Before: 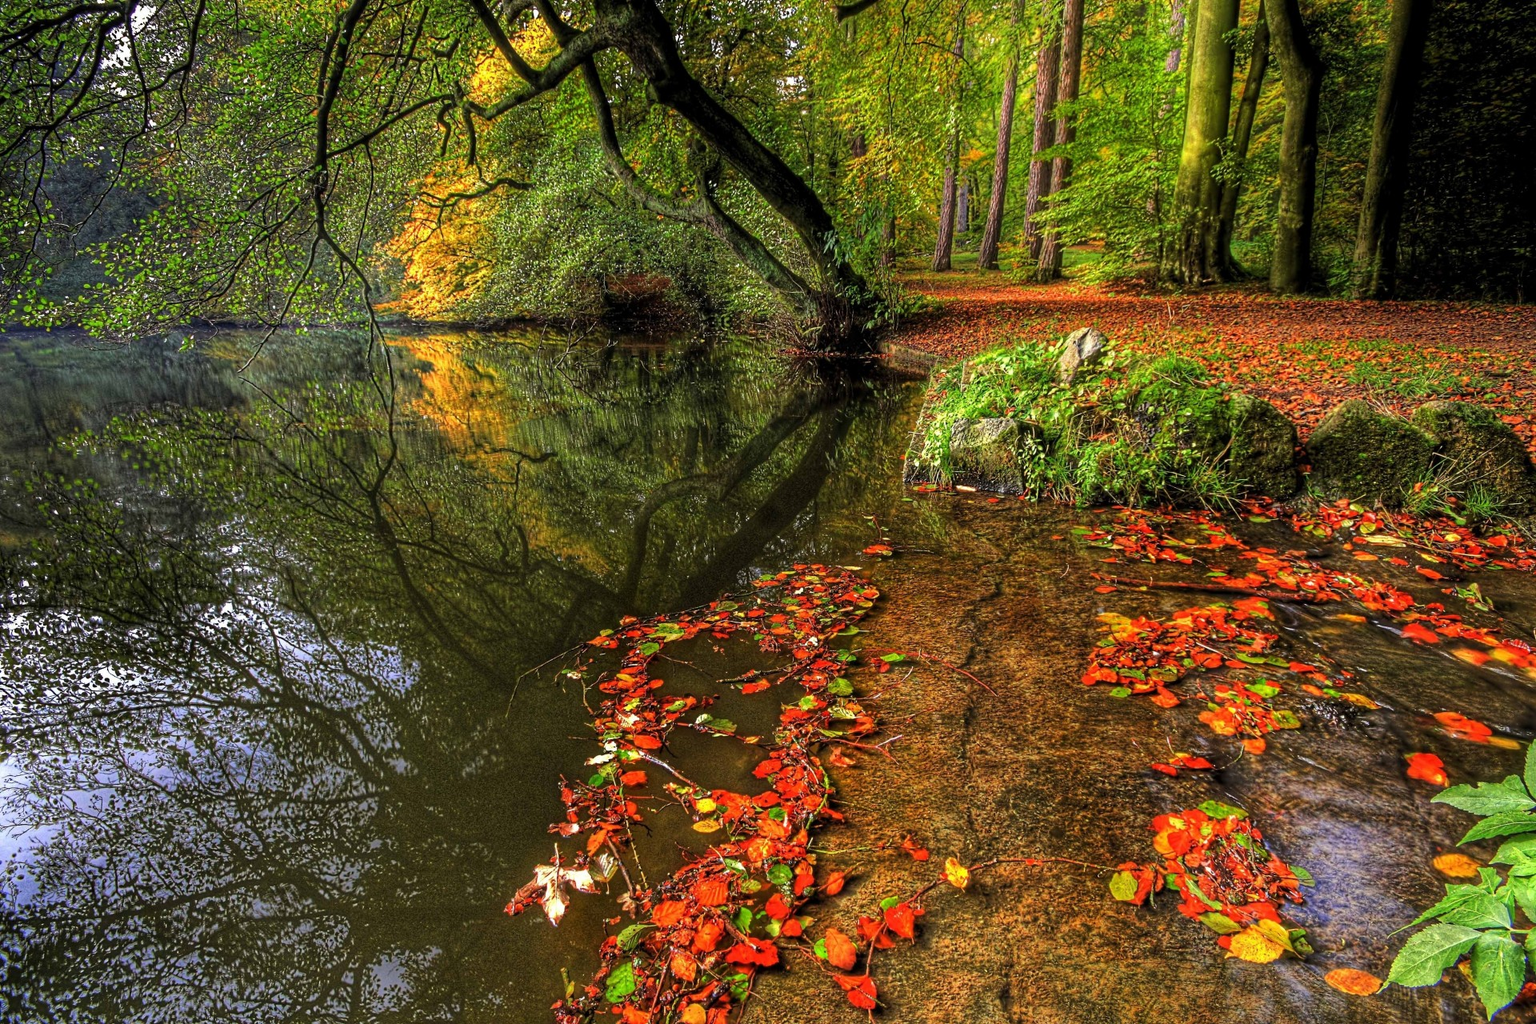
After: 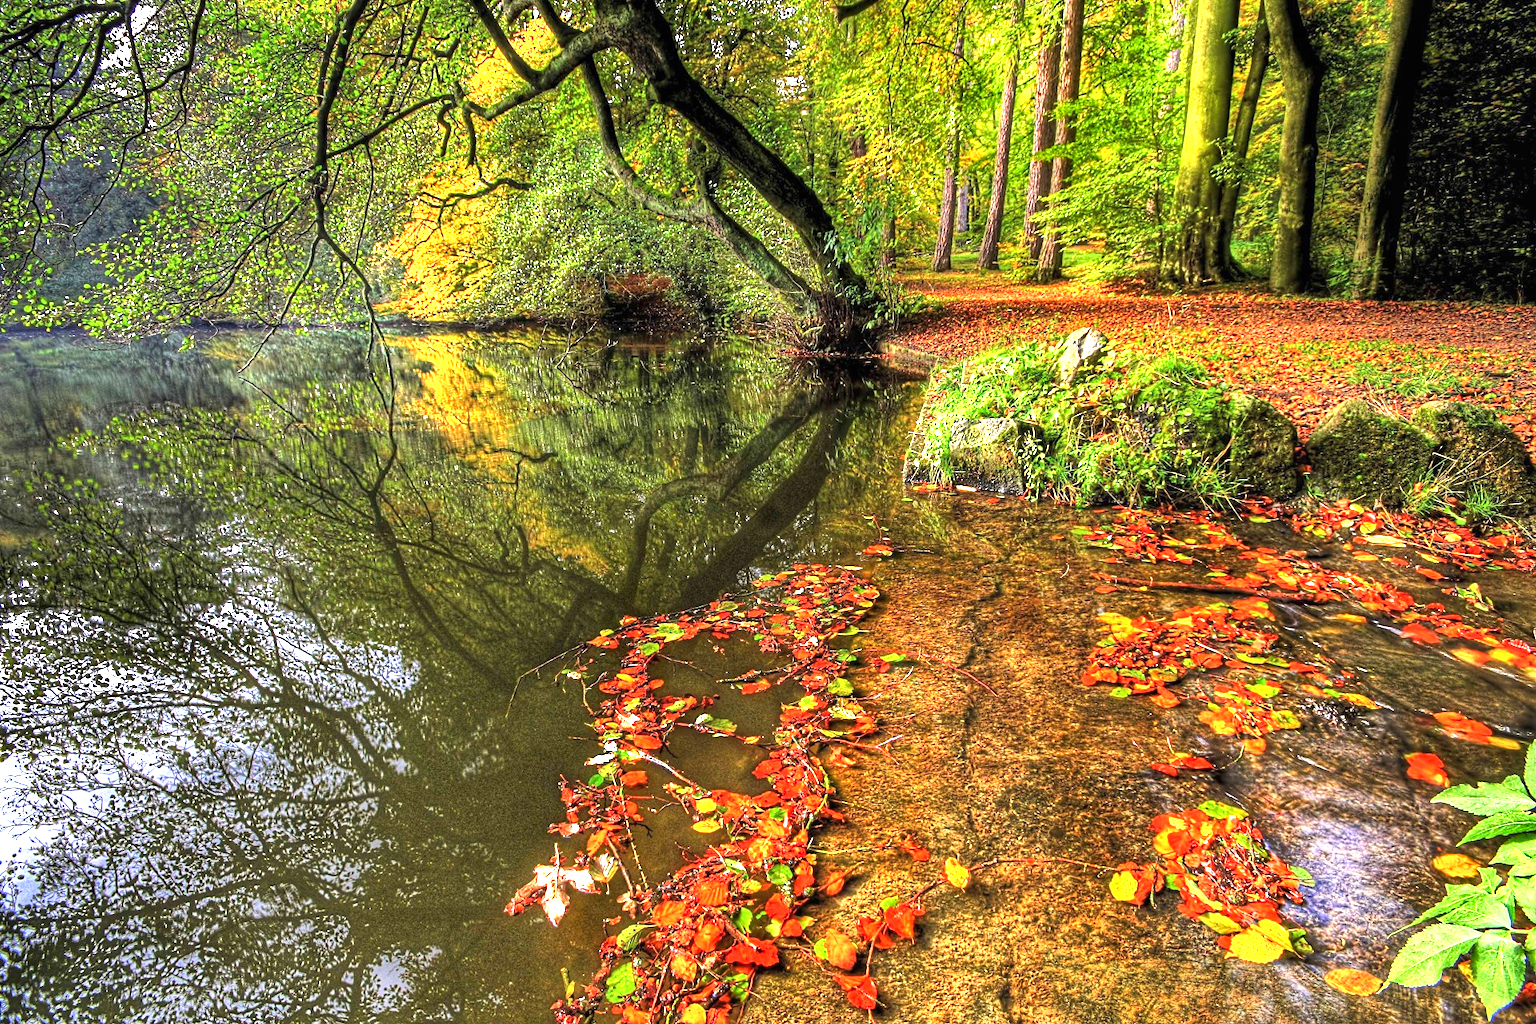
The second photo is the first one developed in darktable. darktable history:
shadows and highlights: soften with gaussian
exposure: black level correction 0, exposure 1.467 EV, compensate highlight preservation false
